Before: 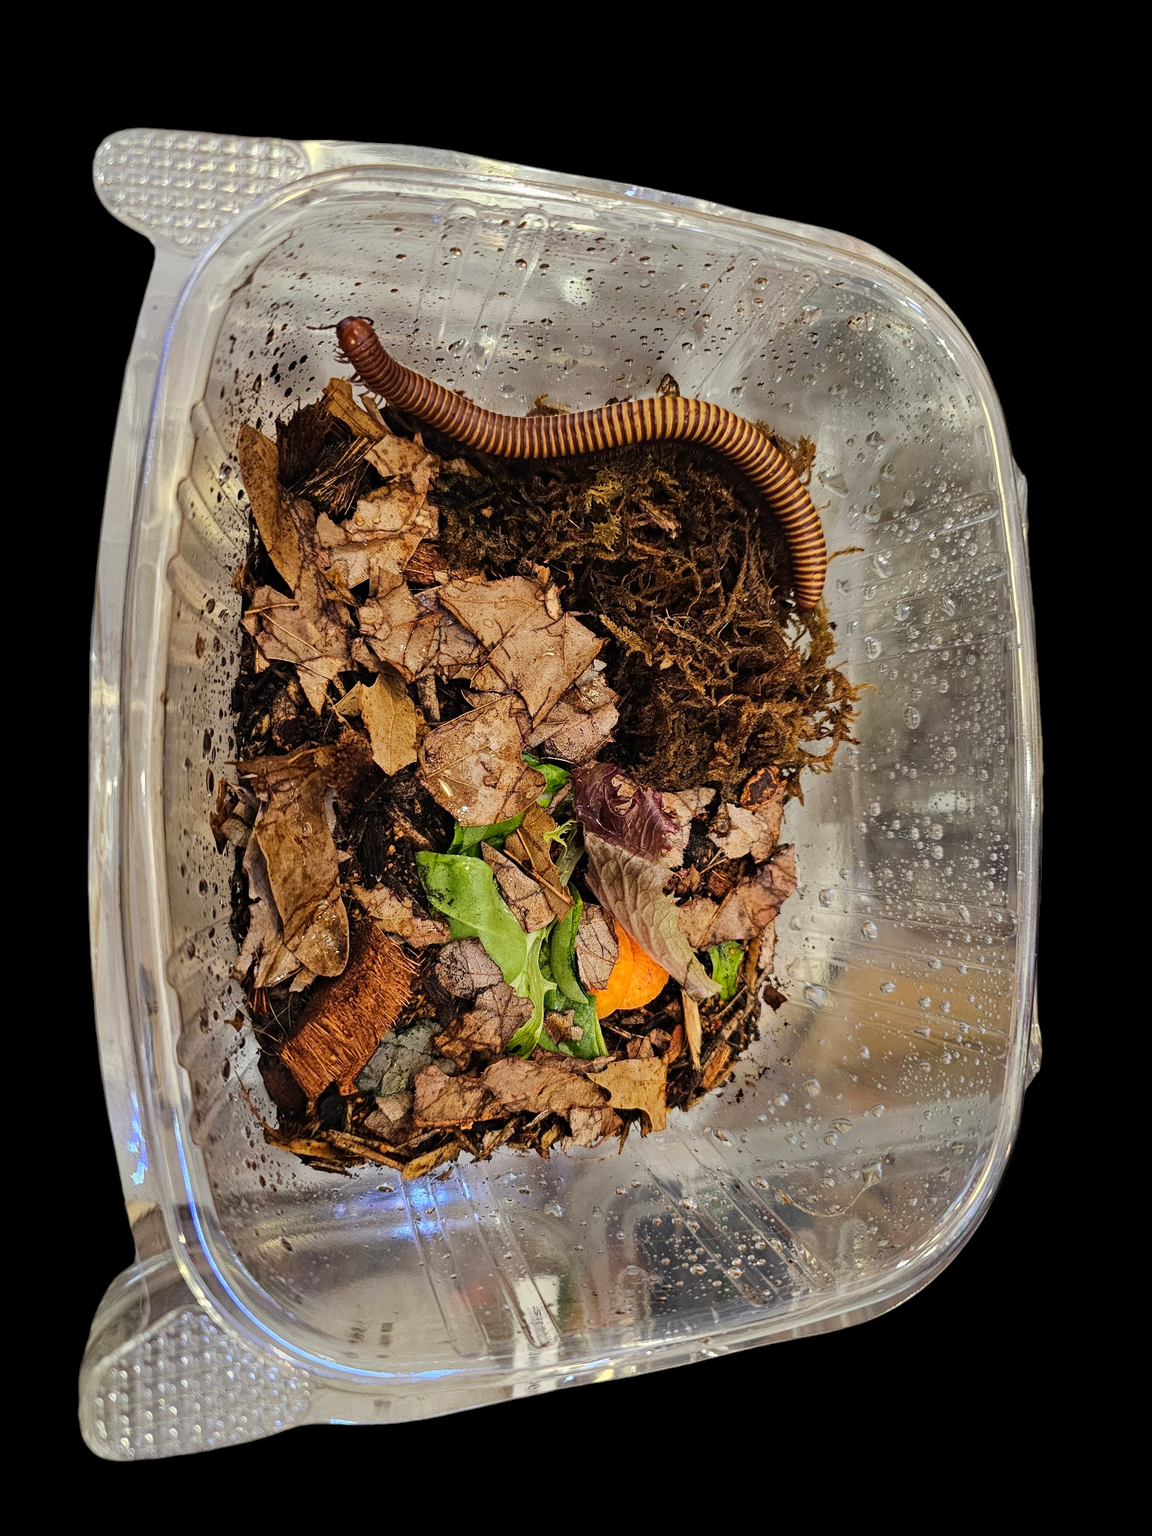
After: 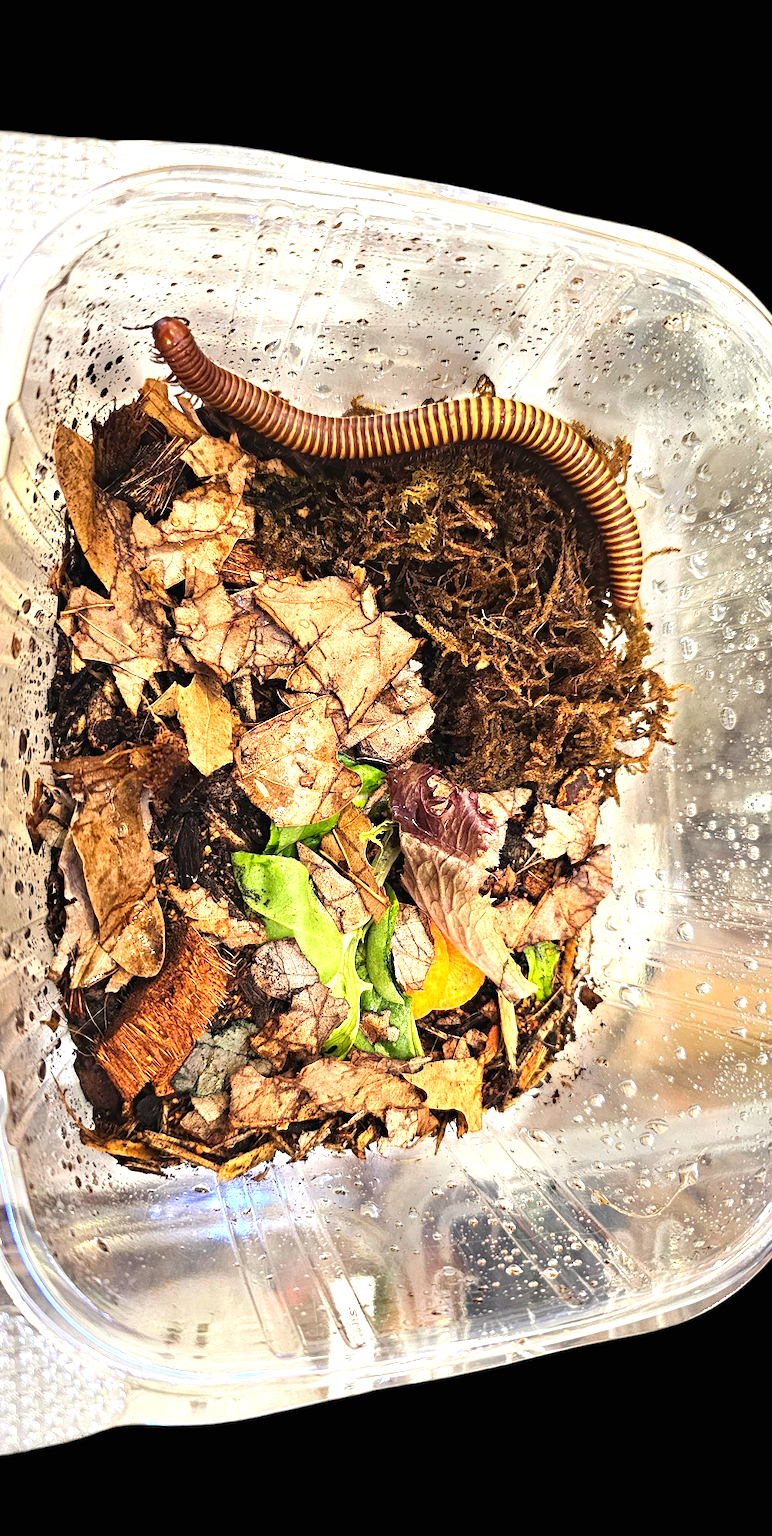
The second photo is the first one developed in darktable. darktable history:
crop and rotate: left 16.063%, right 16.909%
exposure: black level correction 0, exposure 1.391 EV, compensate exposure bias true, compensate highlight preservation false
tone equalizer: -7 EV 0.169 EV, -6 EV 0.136 EV, -5 EV 0.071 EV, -4 EV 0.077 EV, -2 EV -0.028 EV, -1 EV -0.035 EV, +0 EV -0.065 EV, mask exposure compensation -0.486 EV
